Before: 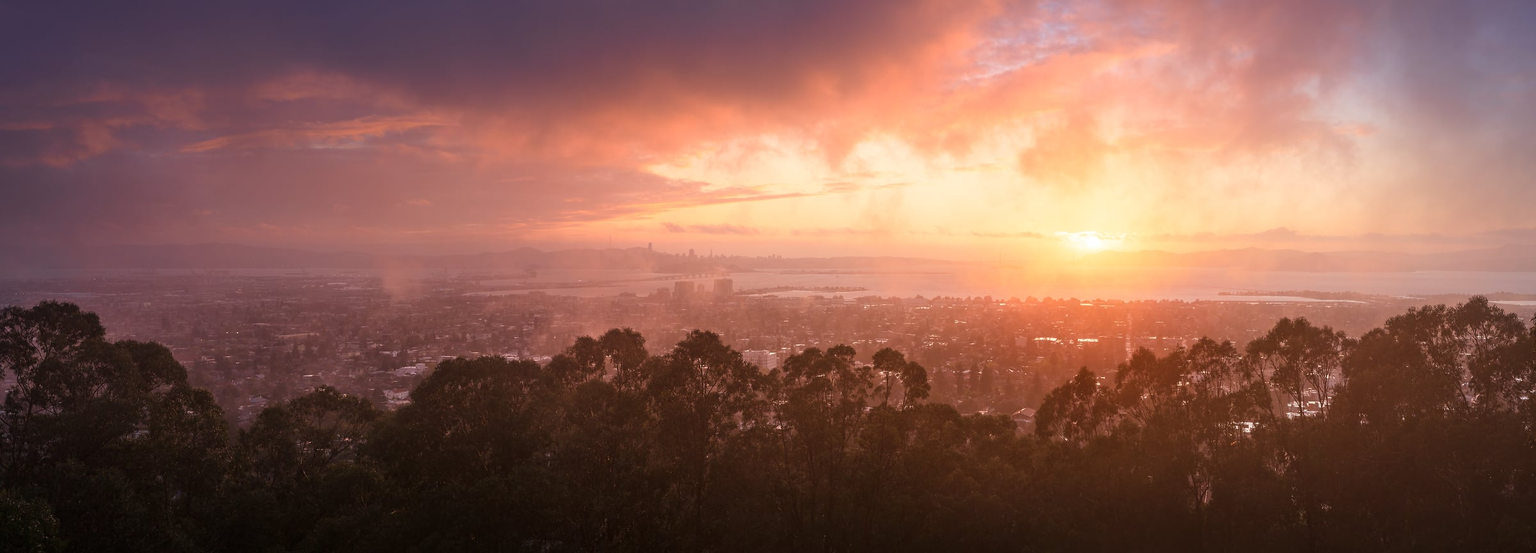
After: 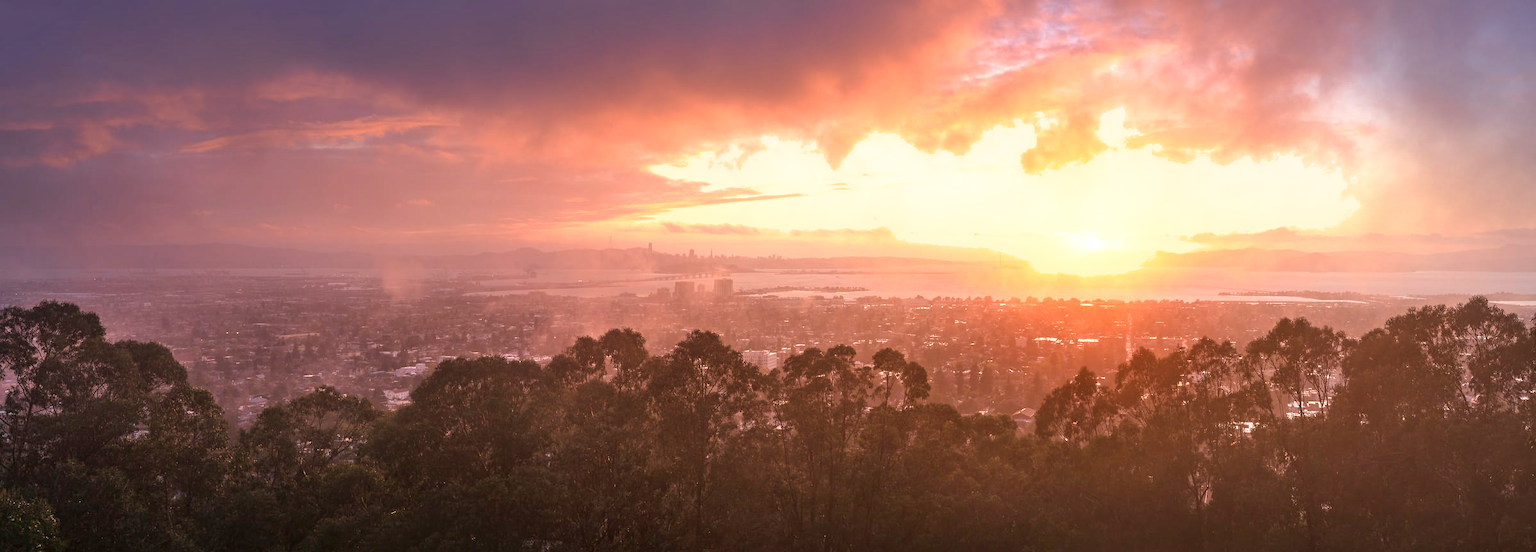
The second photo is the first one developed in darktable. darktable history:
exposure: exposure 0.574 EV, compensate highlight preservation false
shadows and highlights: low approximation 0.01, soften with gaussian
